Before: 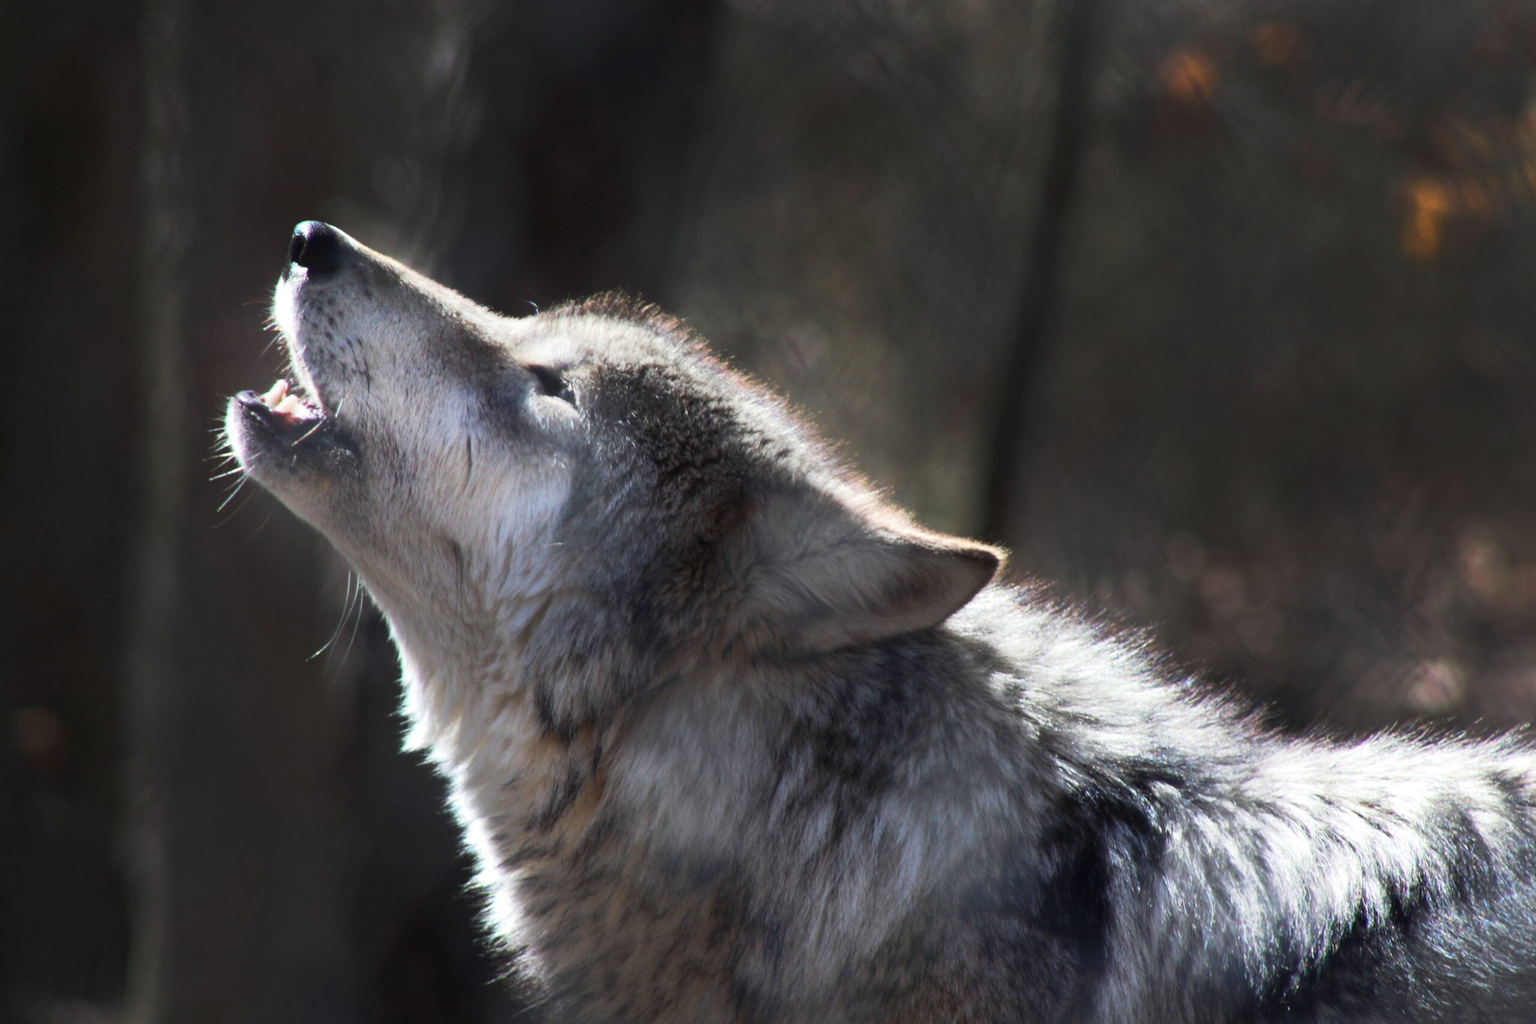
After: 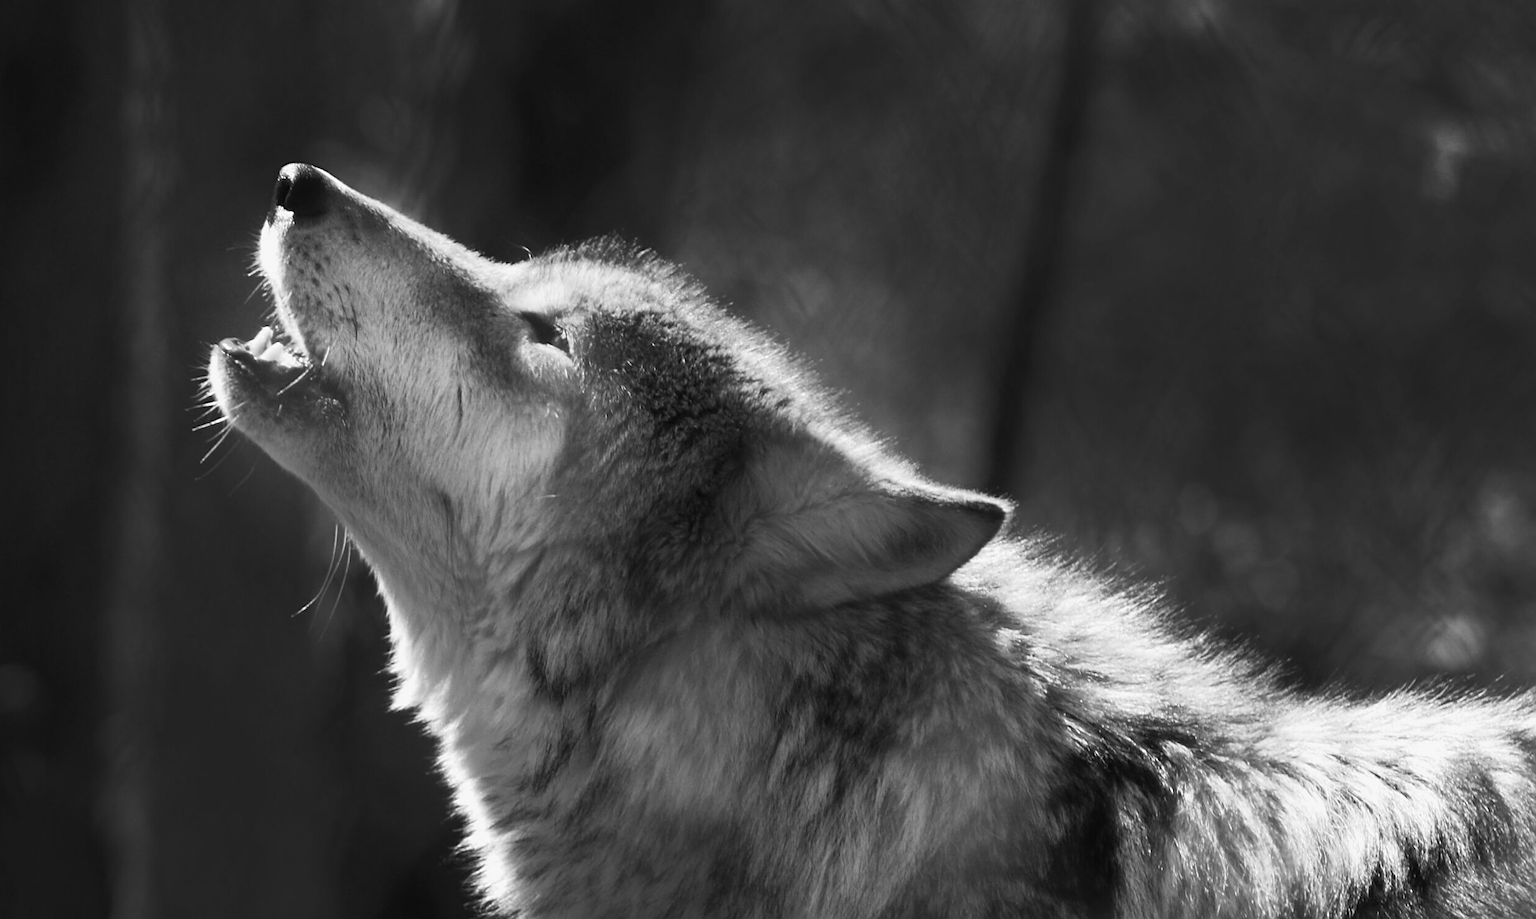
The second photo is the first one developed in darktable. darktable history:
sharpen: on, module defaults
crop: left 1.507%, top 6.147%, right 1.379%, bottom 6.637%
color calibration: output gray [0.22, 0.42, 0.37, 0], gray › normalize channels true, illuminant same as pipeline (D50), adaptation XYZ, x 0.346, y 0.359, gamut compression 0
